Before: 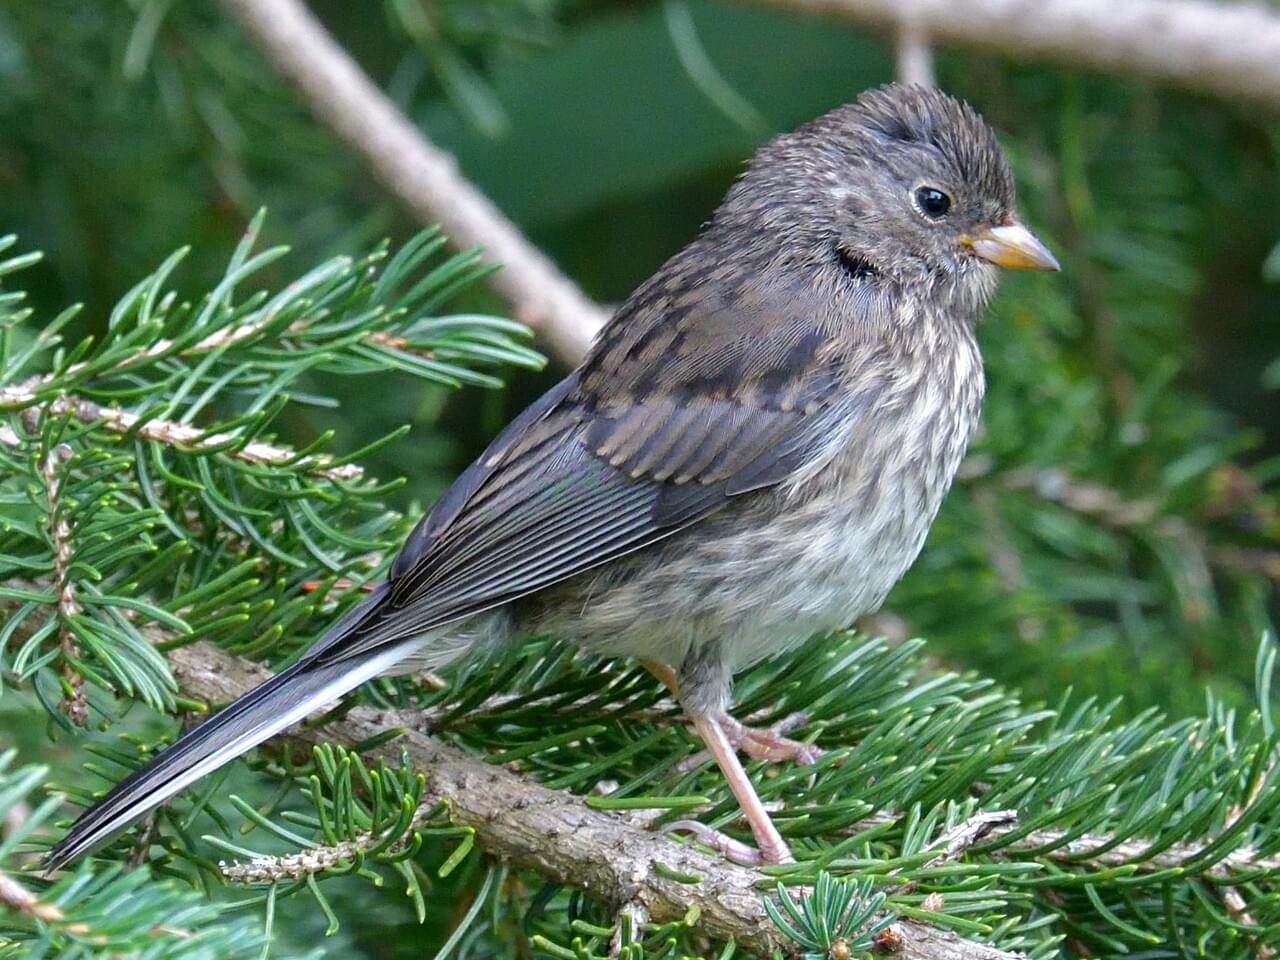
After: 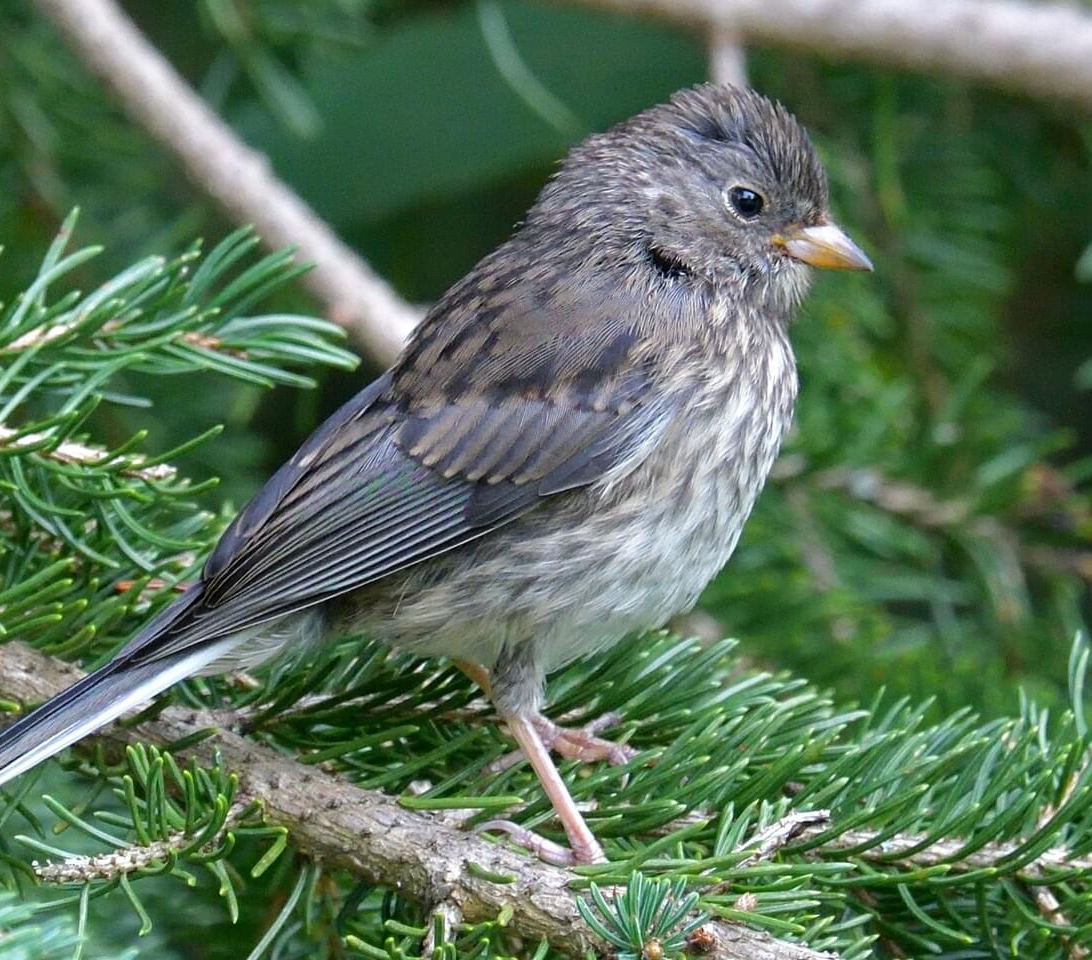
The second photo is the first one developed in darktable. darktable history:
crop and rotate: left 14.647%
